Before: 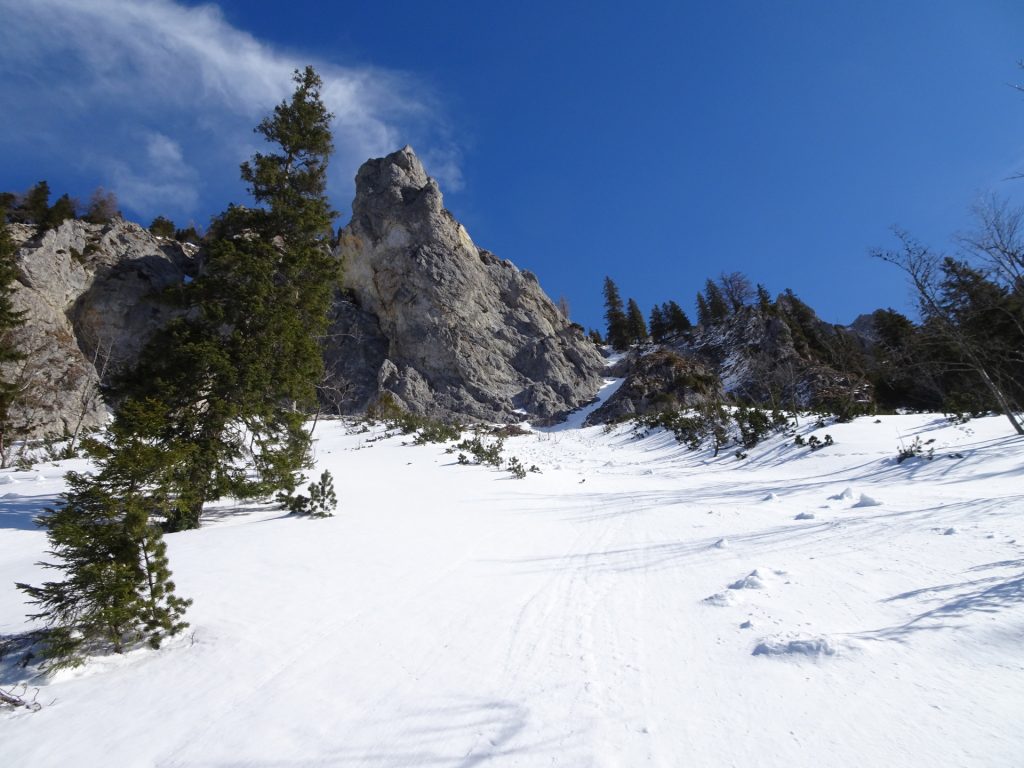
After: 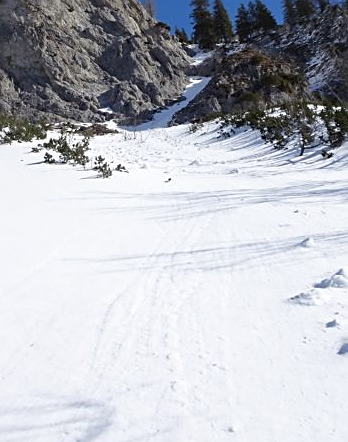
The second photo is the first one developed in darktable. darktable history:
sharpen: on, module defaults
crop: left 40.465%, top 39.251%, right 25.545%, bottom 3.071%
